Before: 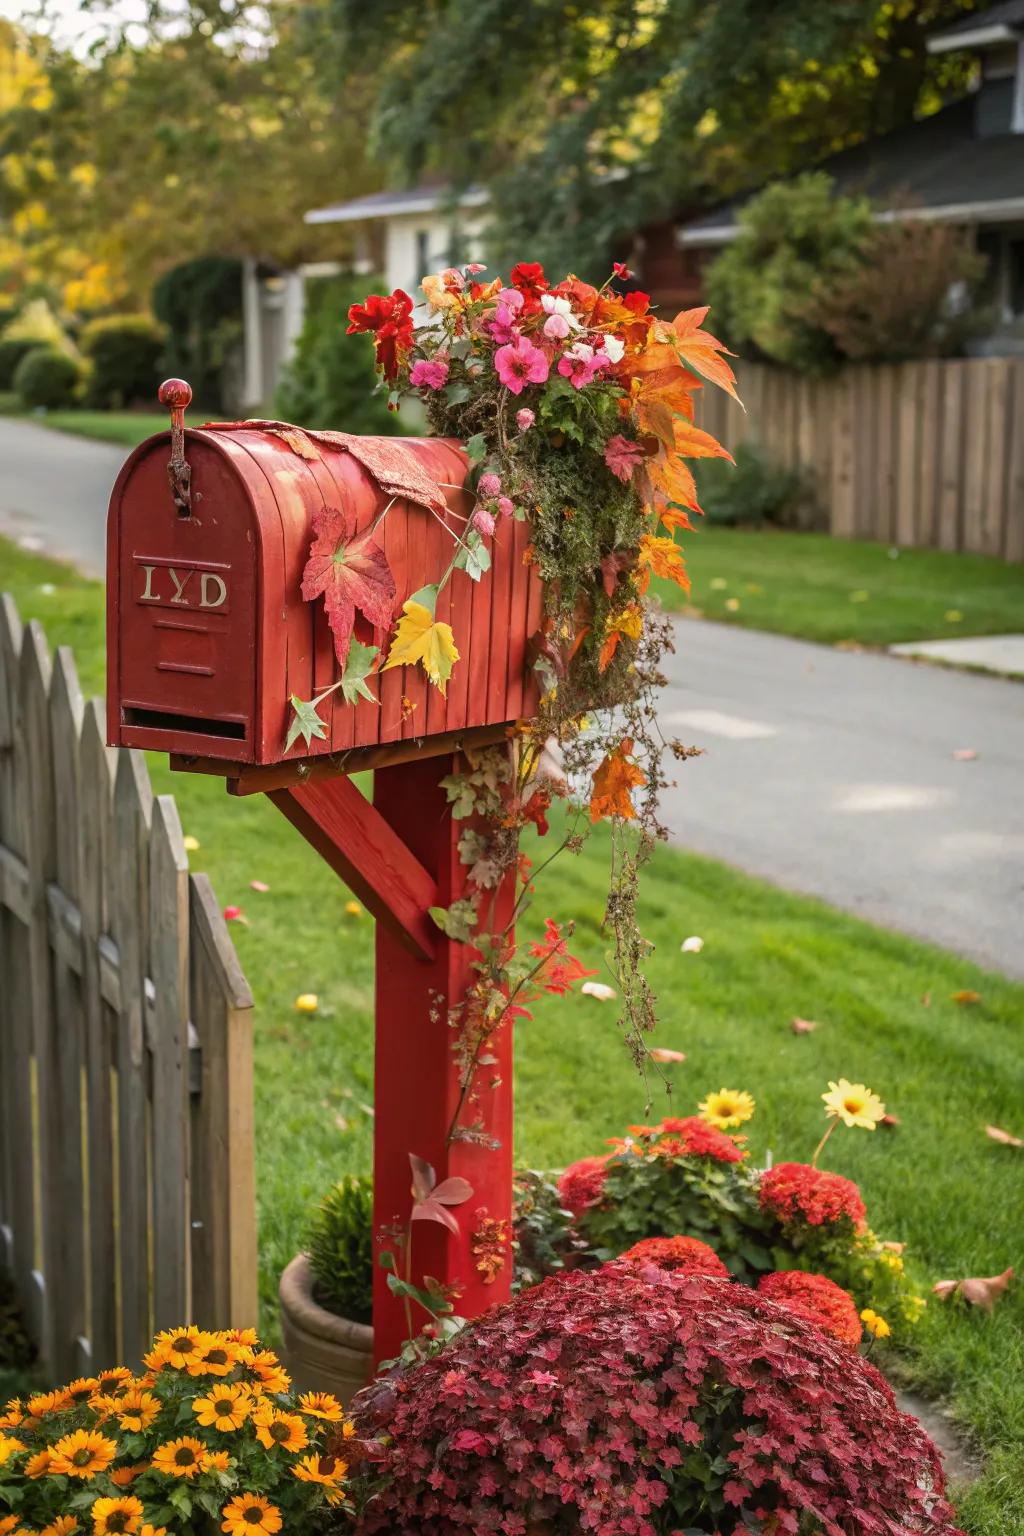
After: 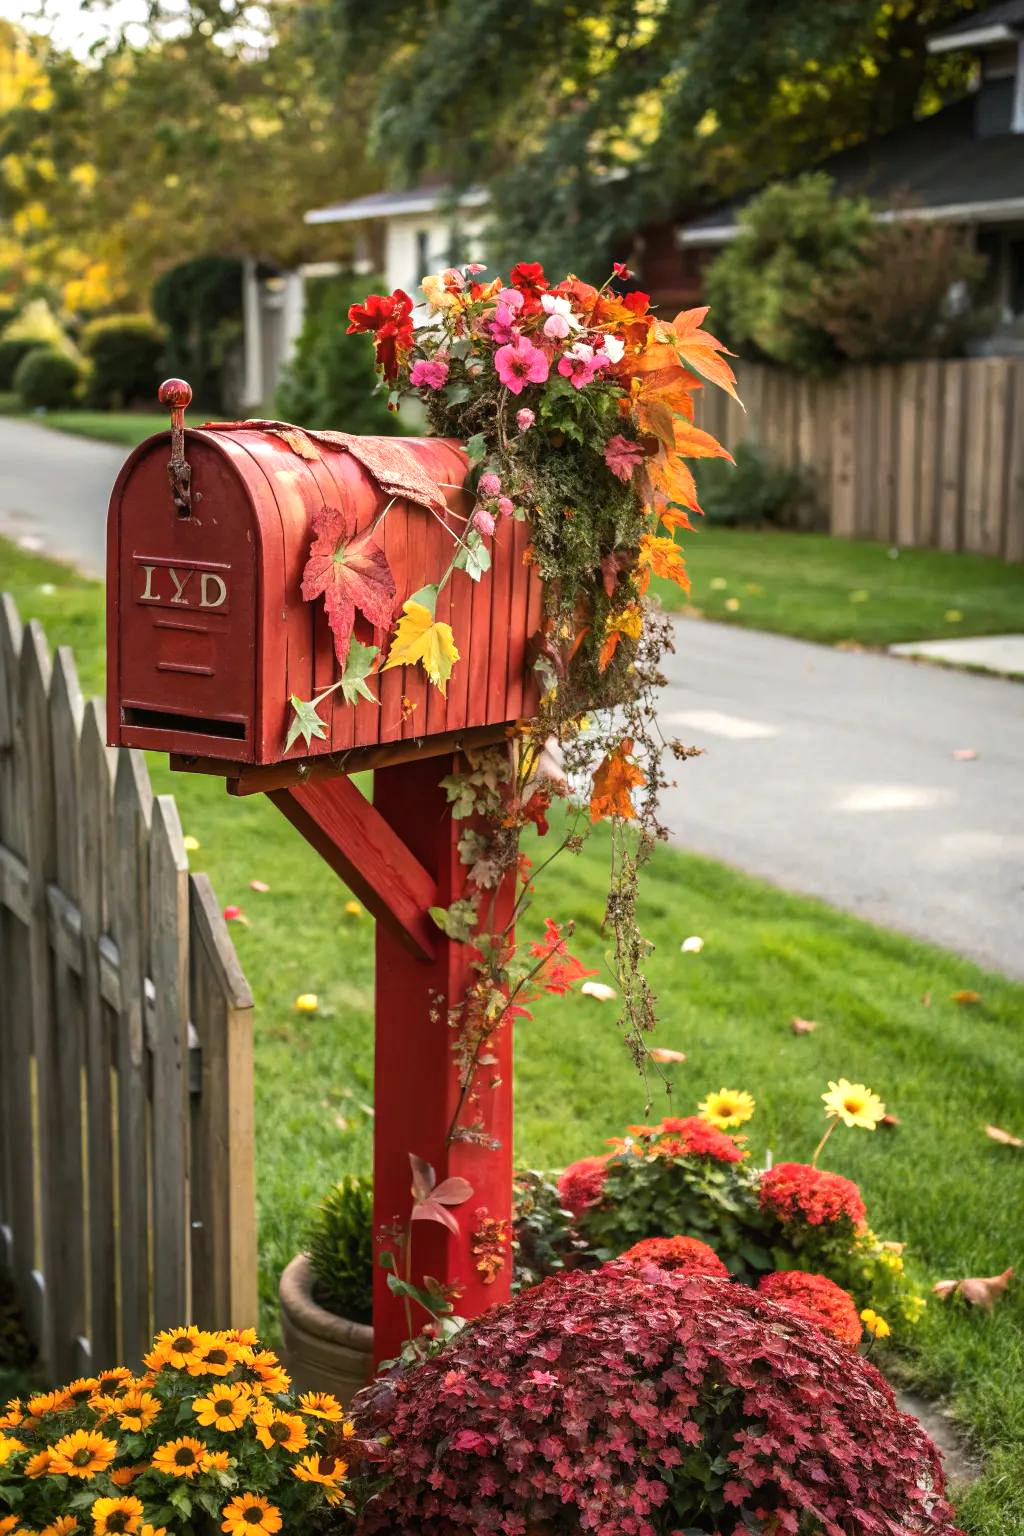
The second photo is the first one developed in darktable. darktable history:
tone equalizer: -8 EV -0.391 EV, -7 EV -0.386 EV, -6 EV -0.328 EV, -5 EV -0.243 EV, -3 EV 0.192 EV, -2 EV 0.36 EV, -1 EV 0.387 EV, +0 EV 0.43 EV, edges refinement/feathering 500, mask exposure compensation -1.57 EV, preserve details no
